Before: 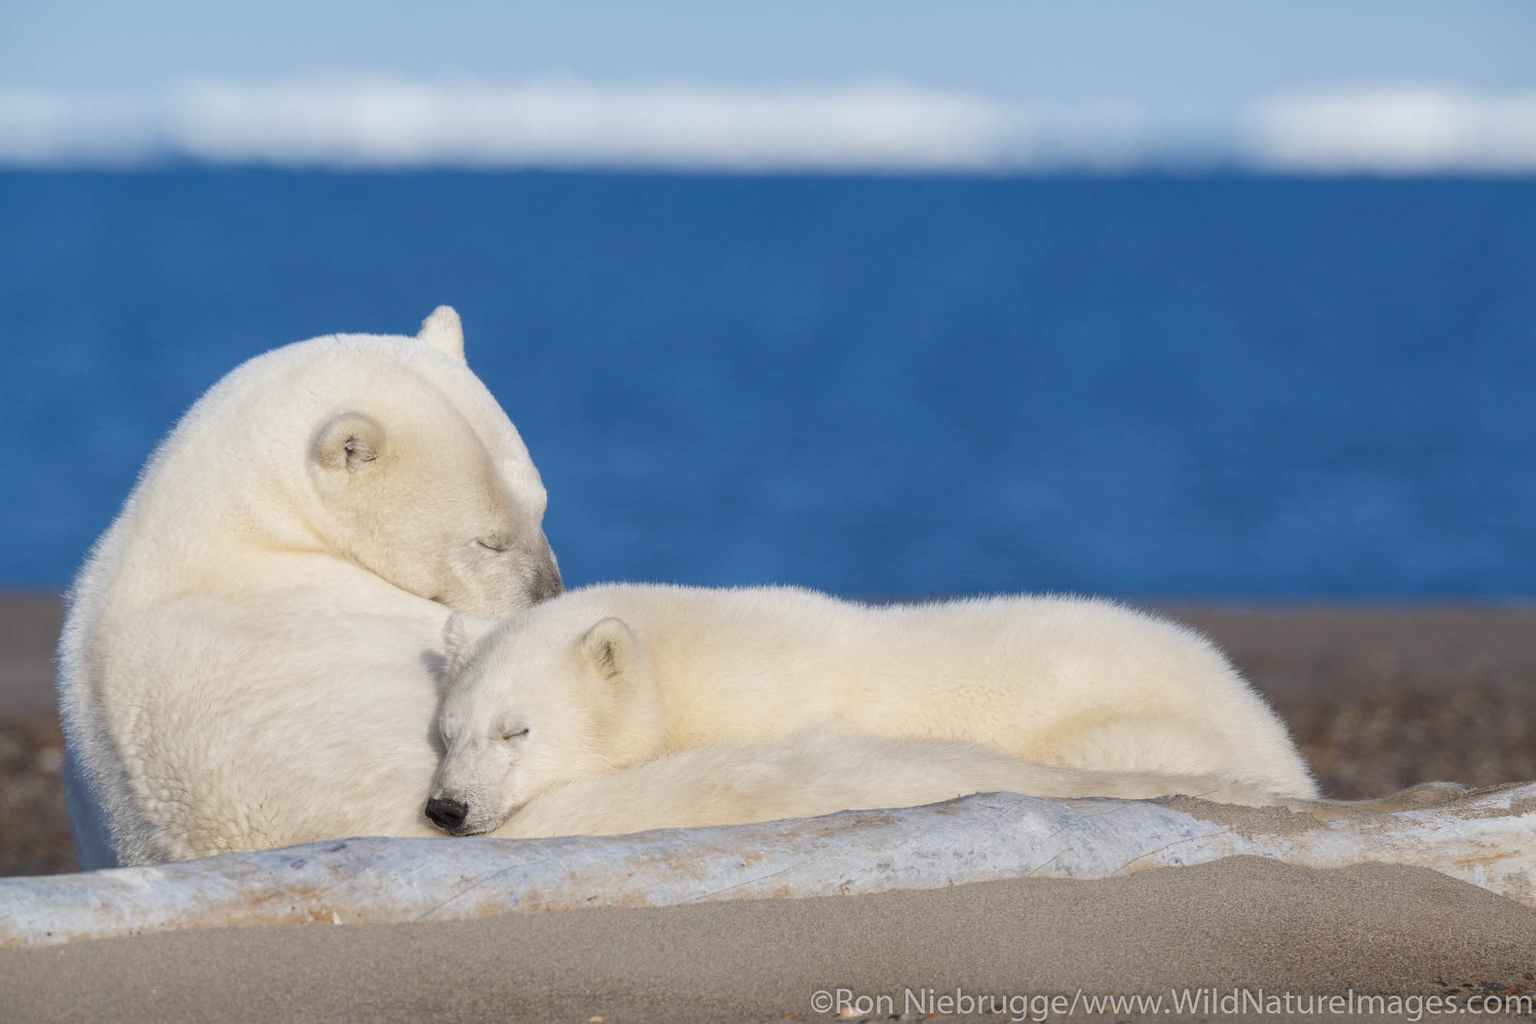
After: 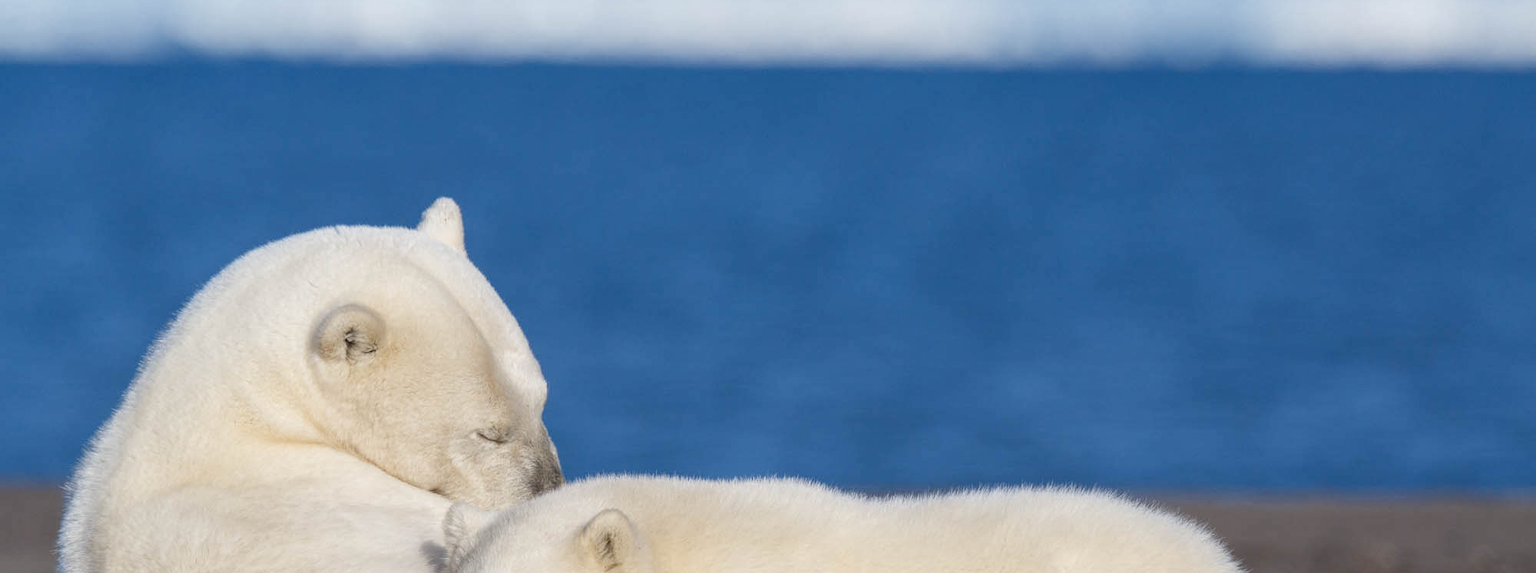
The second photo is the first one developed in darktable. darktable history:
local contrast: on, module defaults
crop and rotate: top 10.621%, bottom 33.321%
